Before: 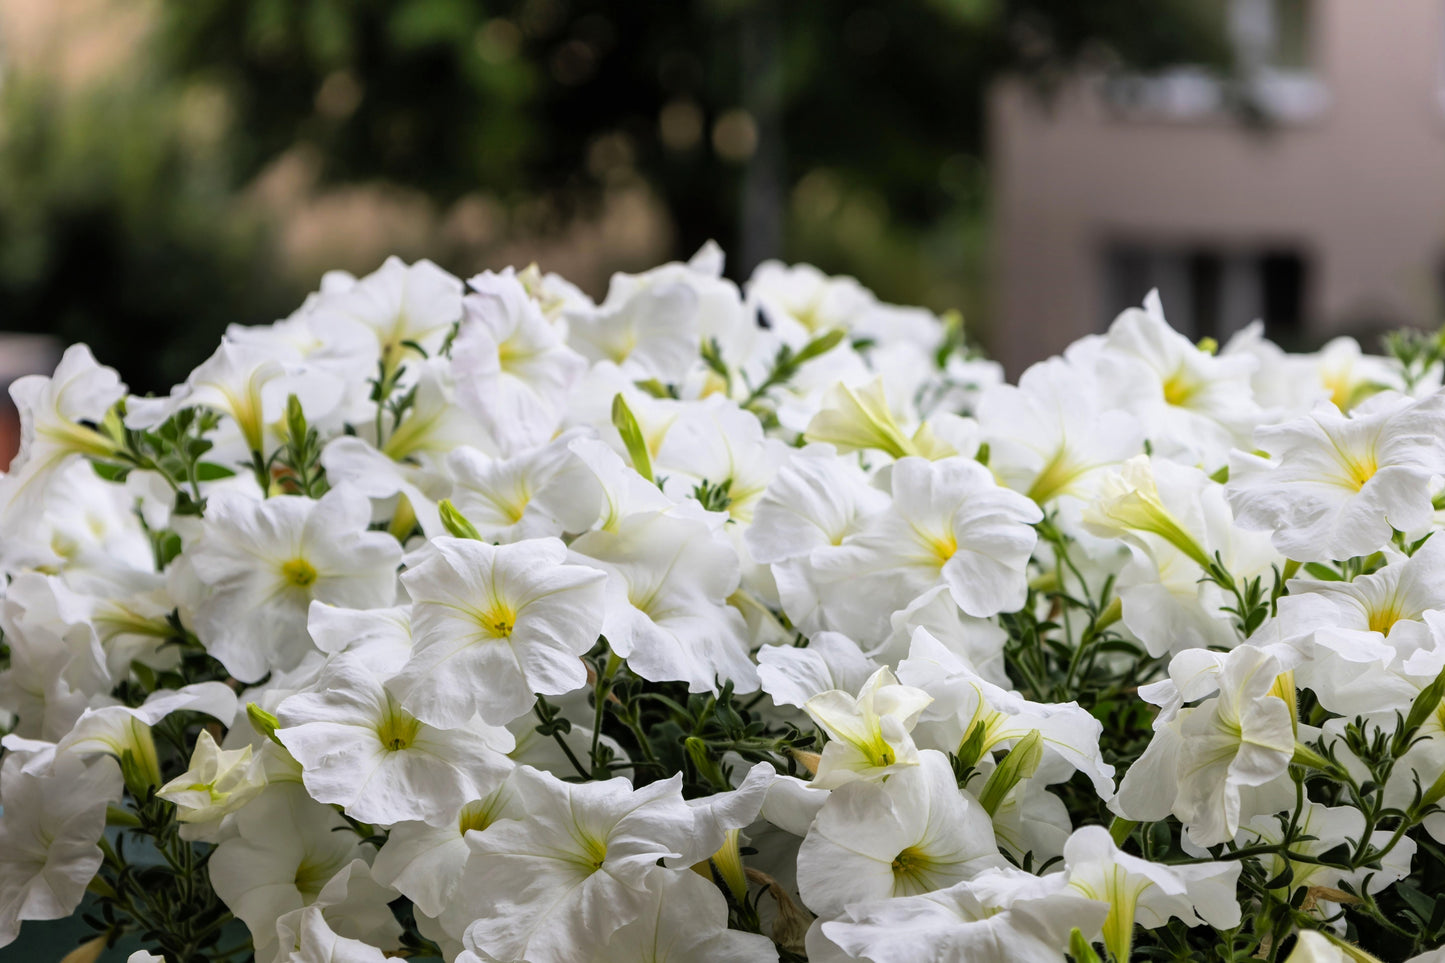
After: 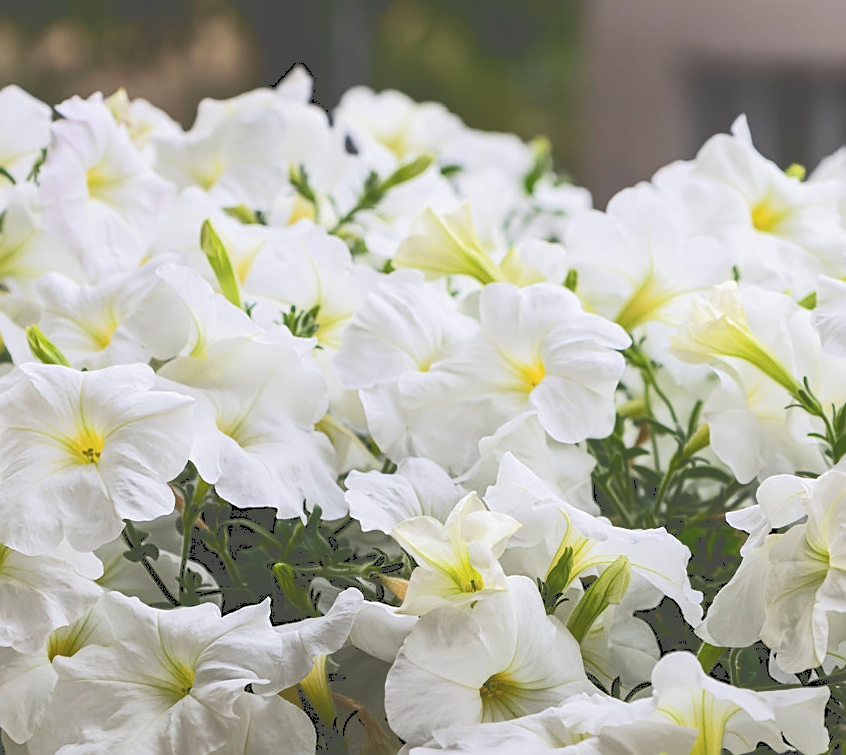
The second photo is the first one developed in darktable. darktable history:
tone curve: curves: ch0 [(0, 0) (0.003, 0.301) (0.011, 0.302) (0.025, 0.307) (0.044, 0.313) (0.069, 0.316) (0.1, 0.322) (0.136, 0.325) (0.177, 0.341) (0.224, 0.358) (0.277, 0.386) (0.335, 0.429) (0.399, 0.486) (0.468, 0.556) (0.543, 0.644) (0.623, 0.728) (0.709, 0.796) (0.801, 0.854) (0.898, 0.908) (1, 1)], color space Lab, independent channels, preserve colors none
crop and rotate: left 28.573%, top 18.098%, right 12.811%, bottom 3.459%
sharpen: on, module defaults
